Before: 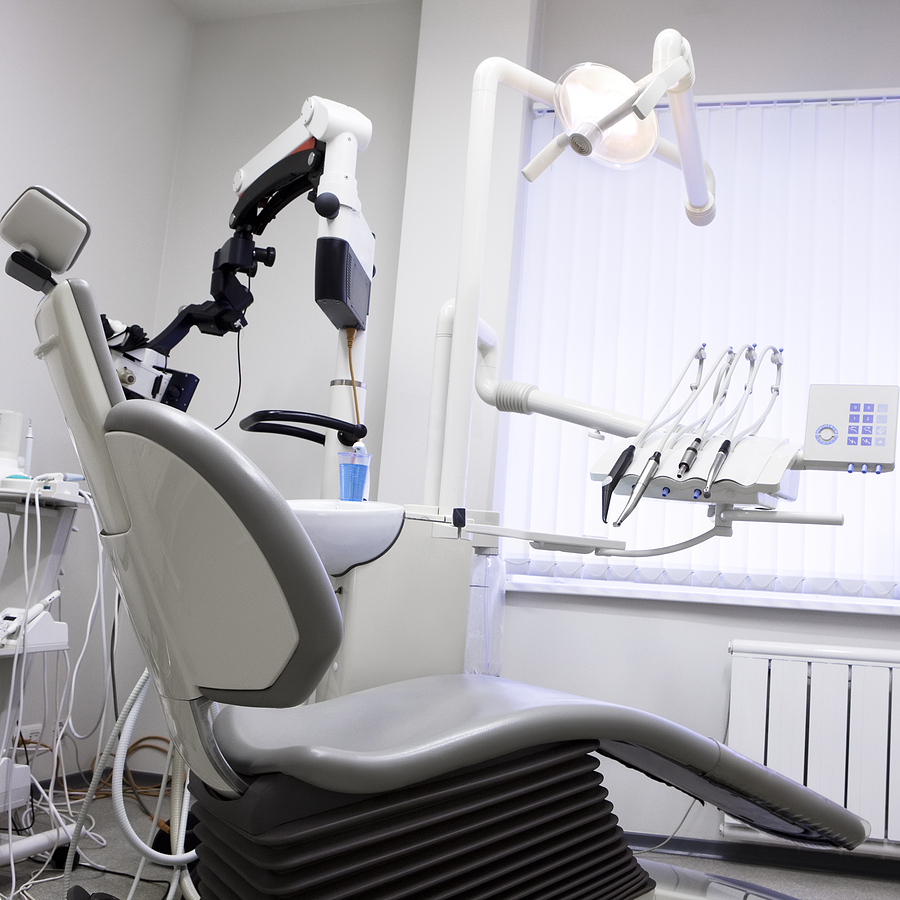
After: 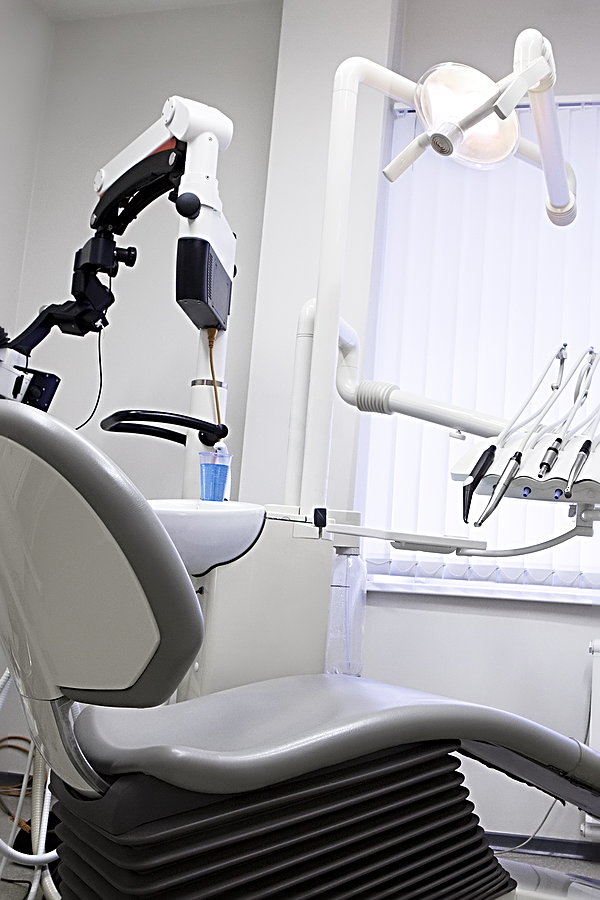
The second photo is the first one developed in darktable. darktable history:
crop and rotate: left 15.446%, right 17.836%
sharpen: radius 2.817, amount 0.715
